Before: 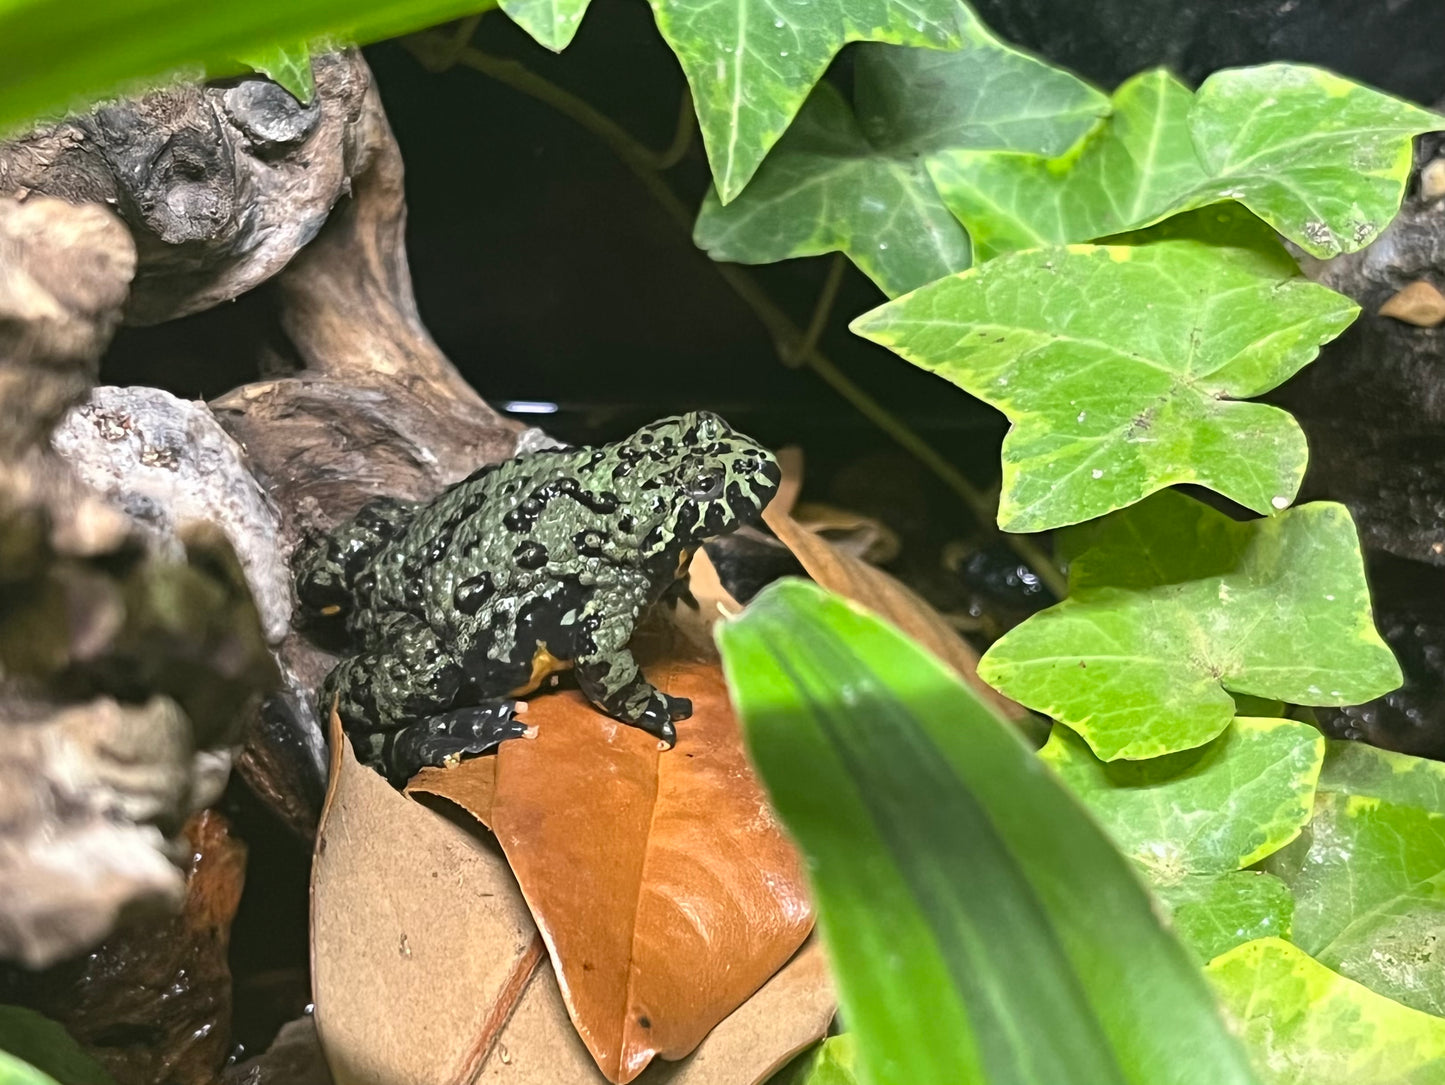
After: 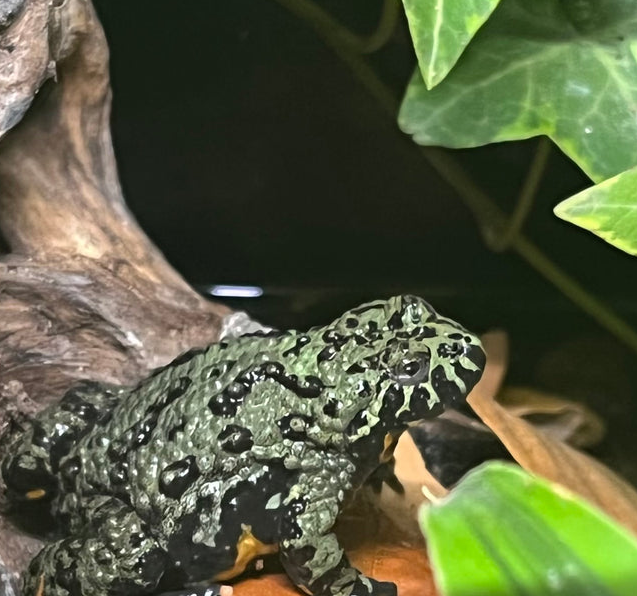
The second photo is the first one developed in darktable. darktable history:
crop: left 20.44%, top 10.748%, right 35.456%, bottom 34.32%
